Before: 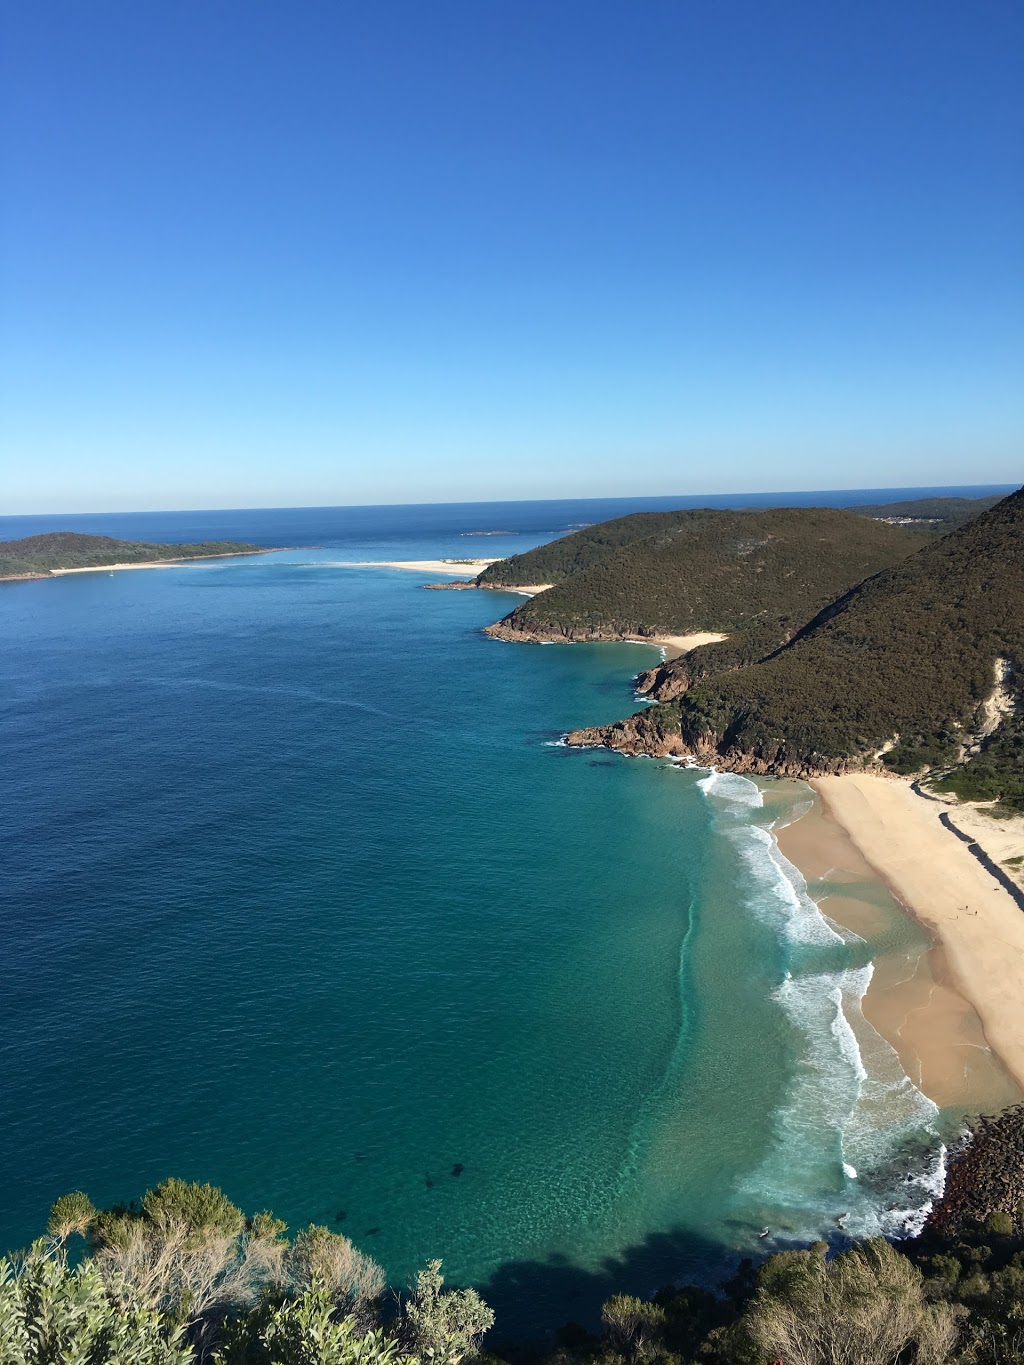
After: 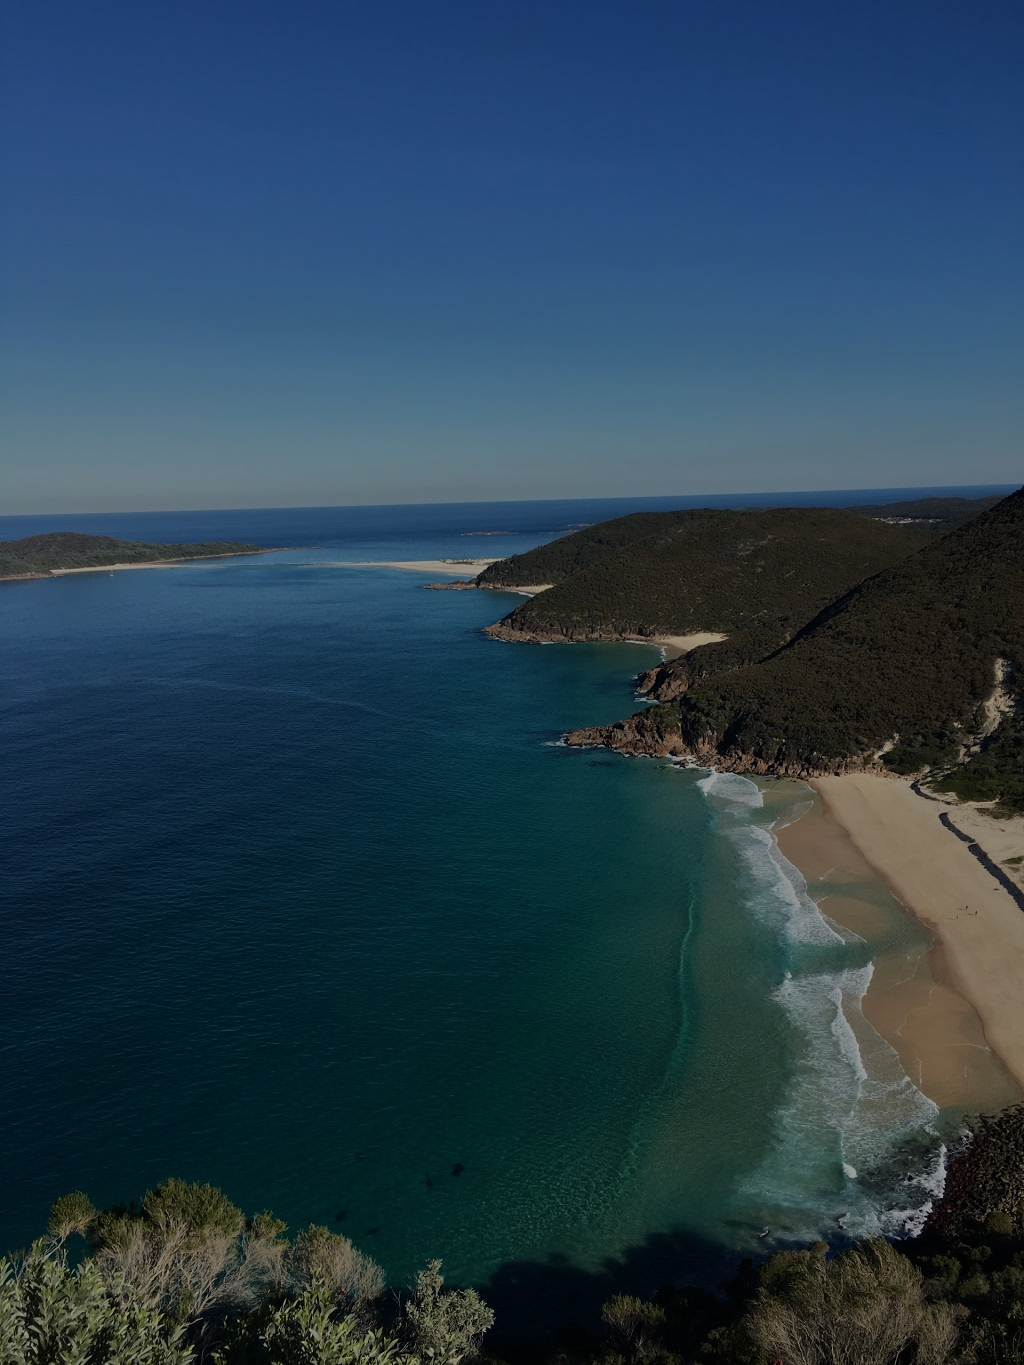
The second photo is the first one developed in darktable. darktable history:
tone equalizer: -8 EV -1.97 EV, -7 EV -1.96 EV, -6 EV -1.97 EV, -5 EV -2 EV, -4 EV -1.97 EV, -3 EV -1.99 EV, -2 EV -1.97 EV, -1 EV -1.62 EV, +0 EV -1.98 EV
